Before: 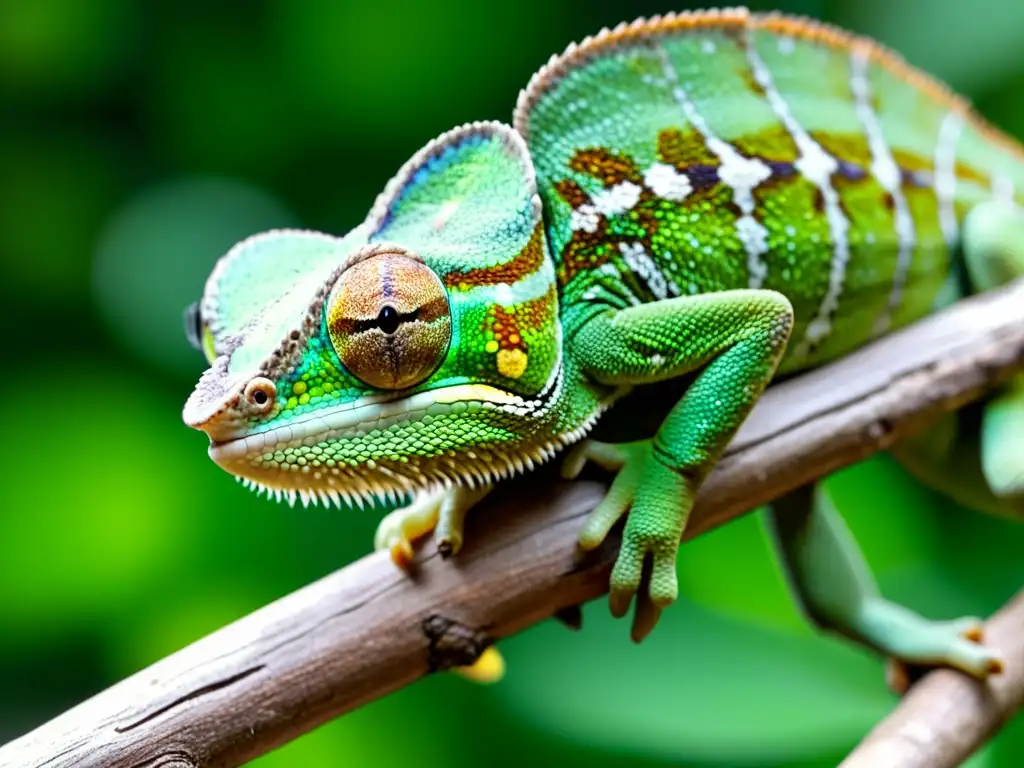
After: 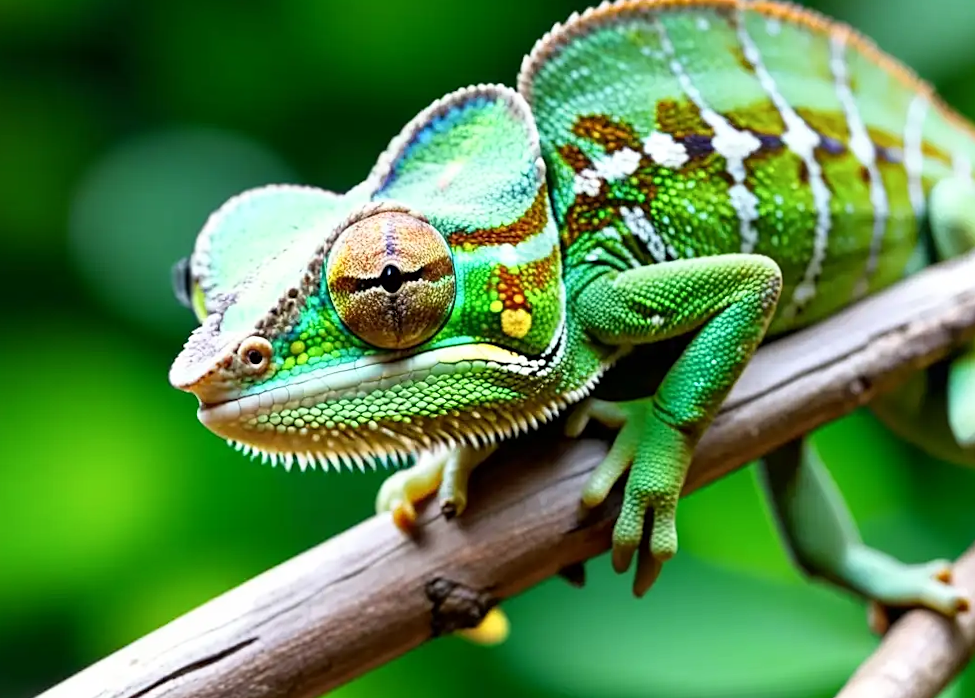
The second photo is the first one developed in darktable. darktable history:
rotate and perspective: rotation -0.013°, lens shift (vertical) -0.027, lens shift (horizontal) 0.178, crop left 0.016, crop right 0.989, crop top 0.082, crop bottom 0.918
sharpen: amount 0.2
crop and rotate: left 3.238%
shadows and highlights: shadows 0, highlights 40
